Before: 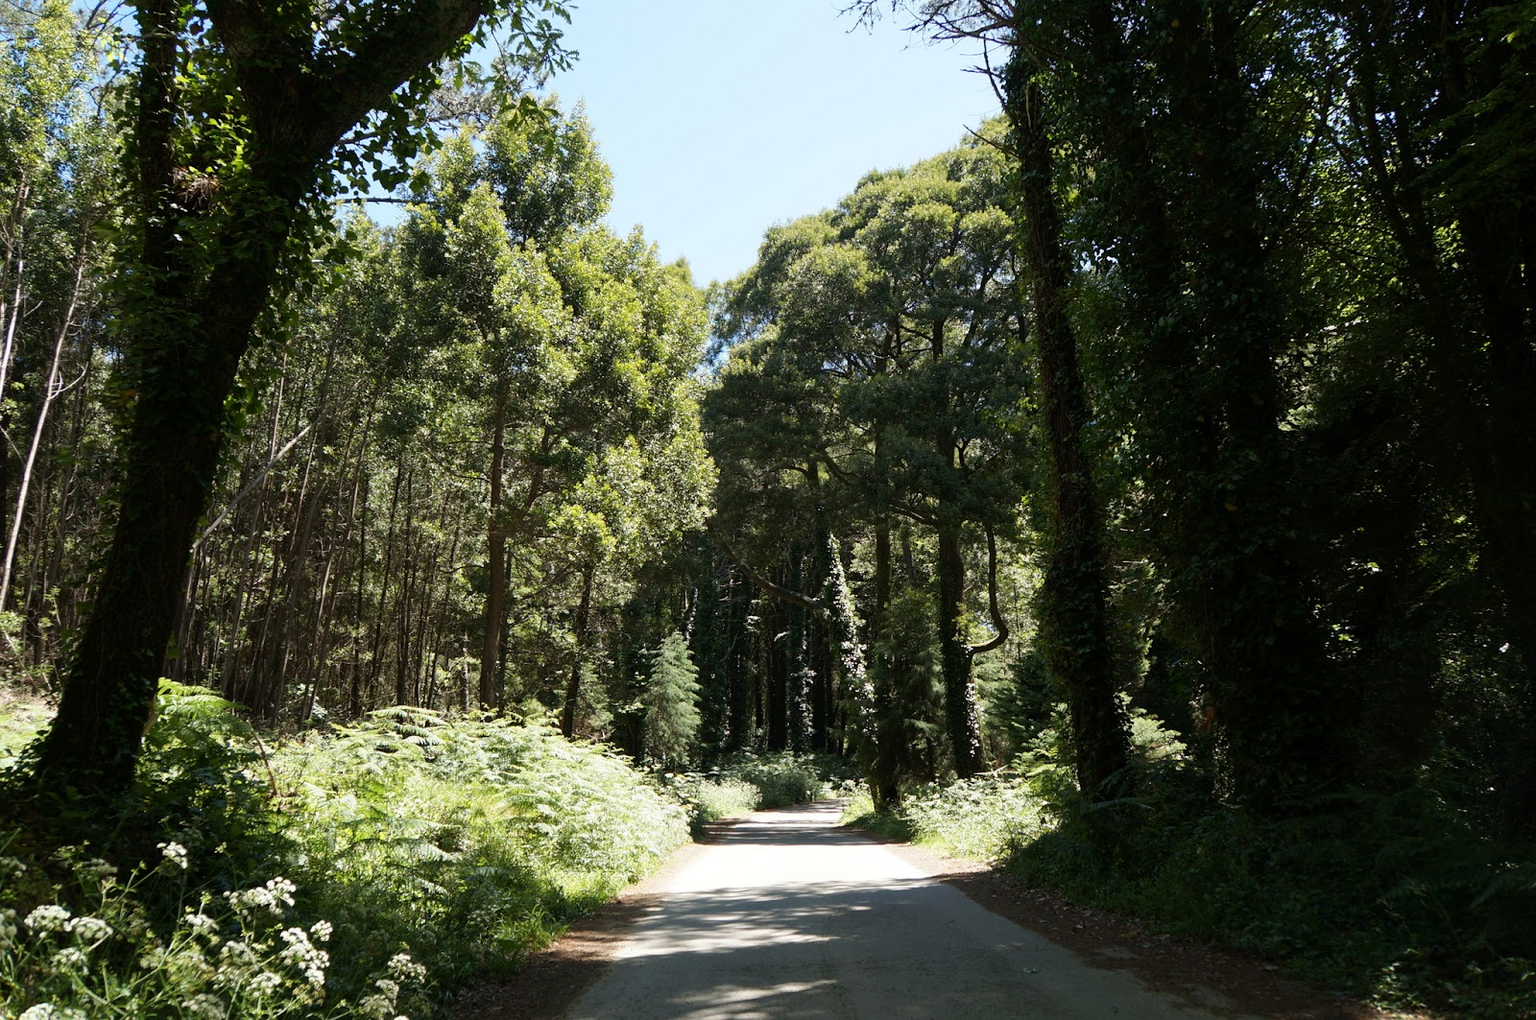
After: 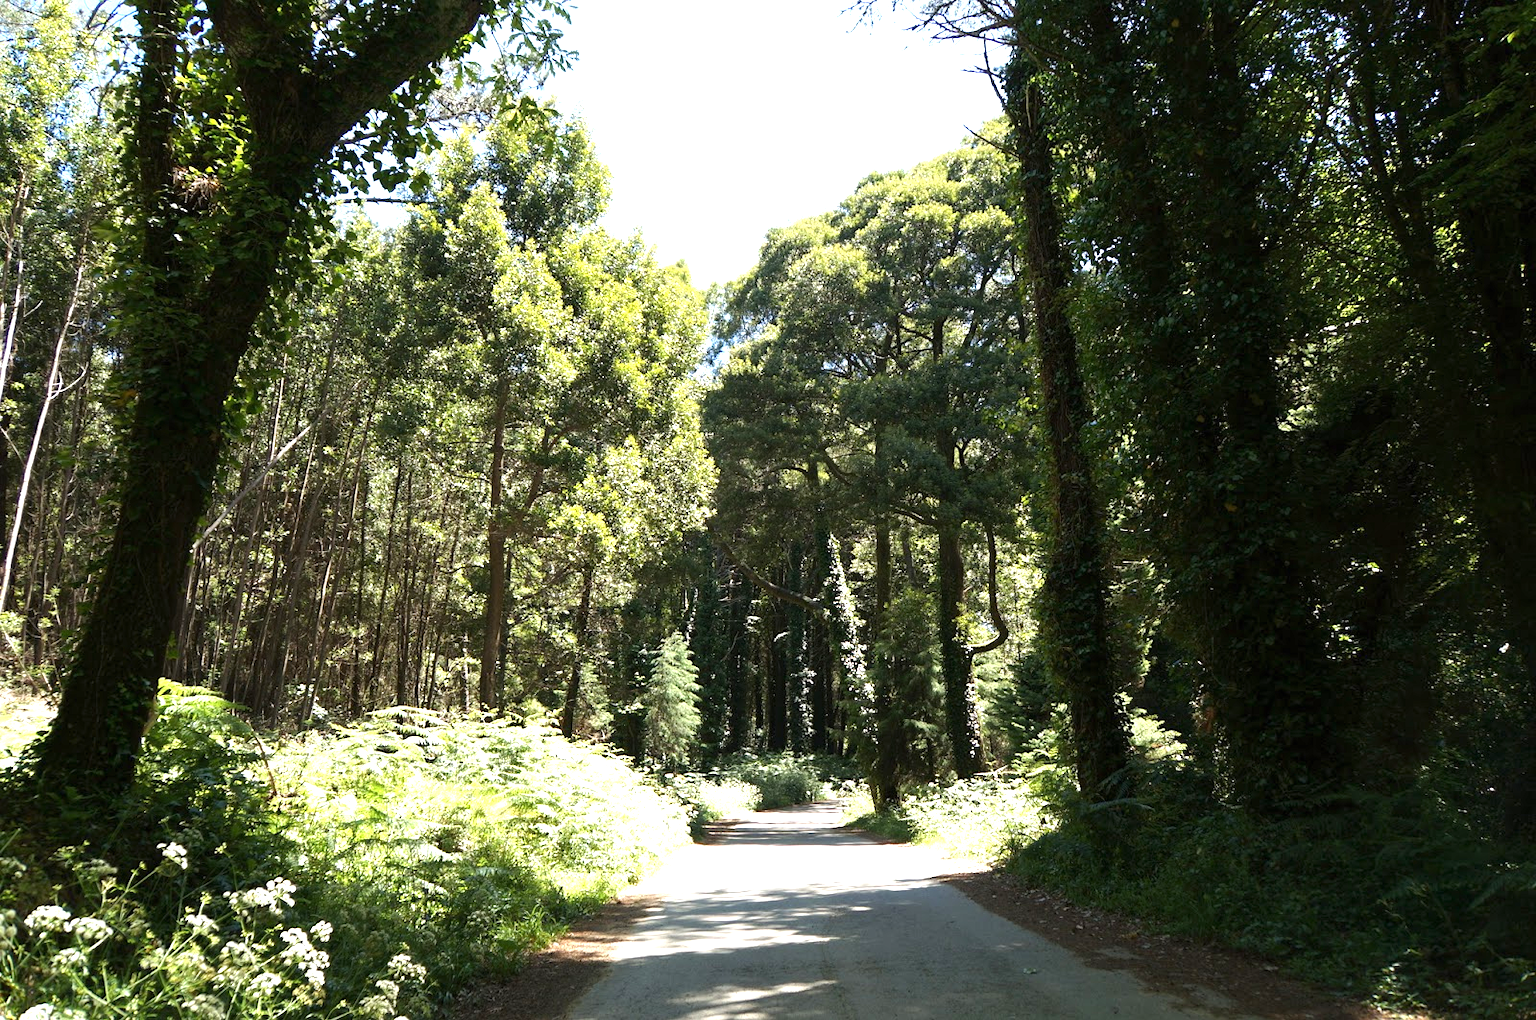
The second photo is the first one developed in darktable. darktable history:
exposure: black level correction 0, exposure 1.015 EV, compensate exposure bias true, compensate highlight preservation false
